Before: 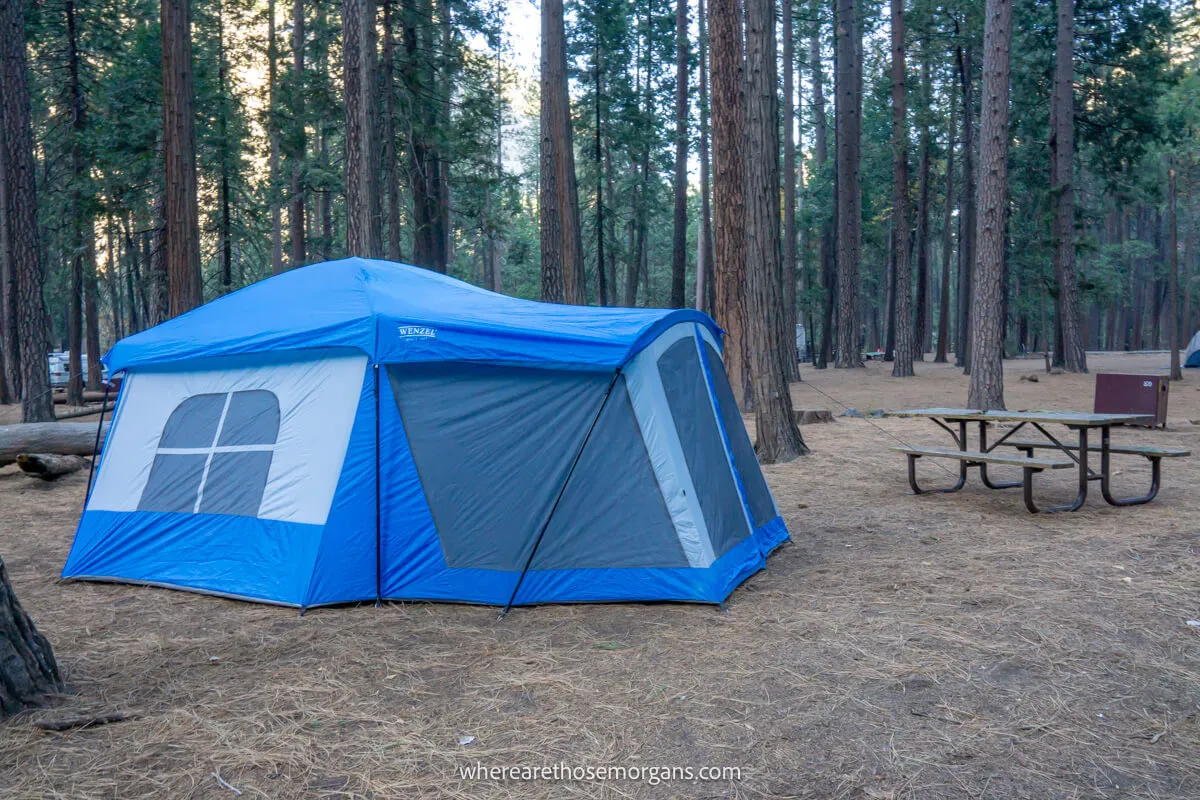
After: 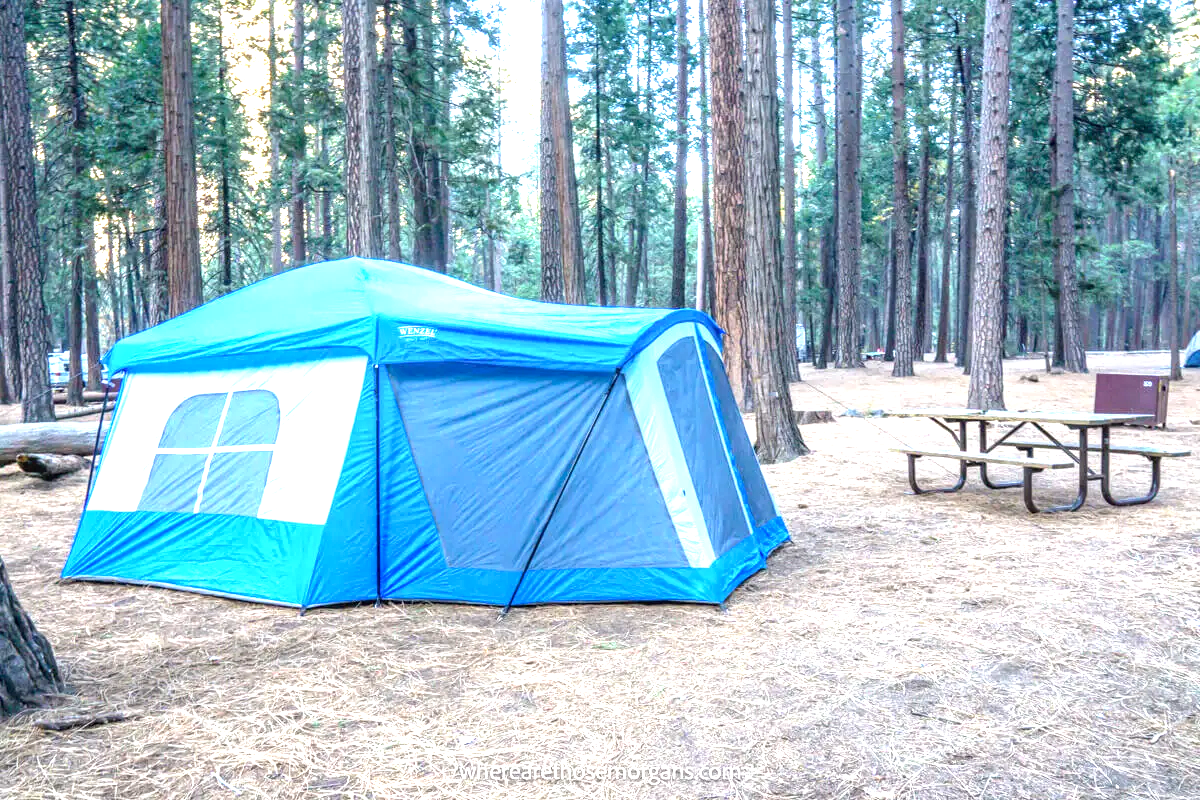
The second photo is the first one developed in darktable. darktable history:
local contrast: on, module defaults
exposure: black level correction 0, exposure 1.899 EV, compensate highlight preservation false
